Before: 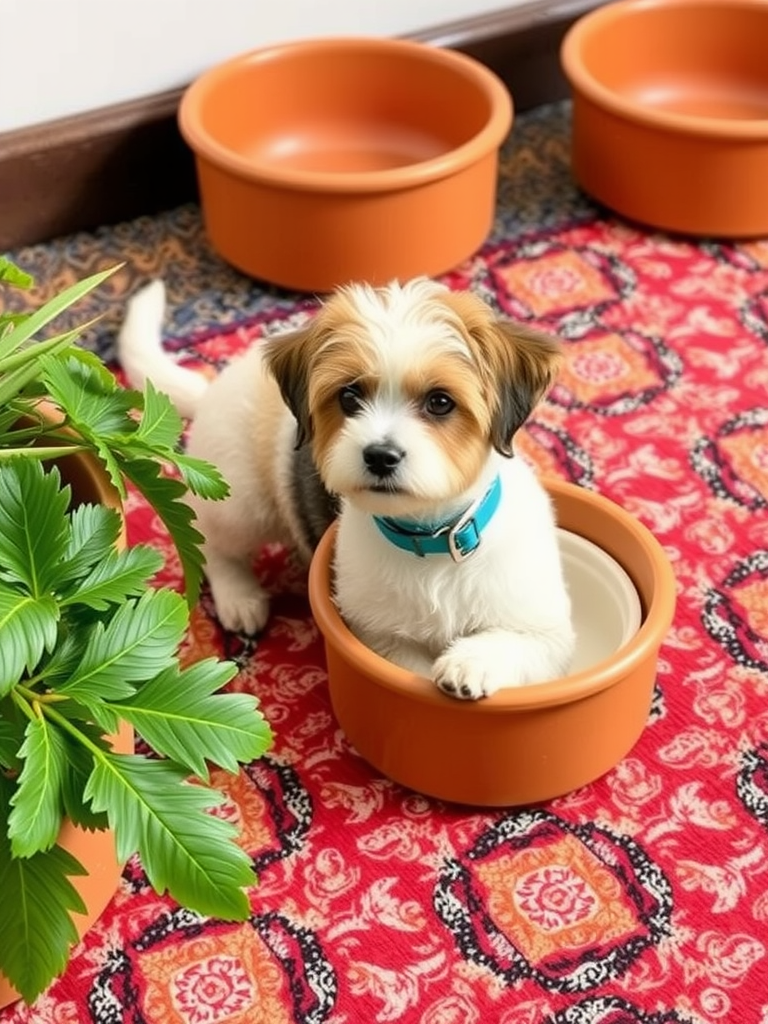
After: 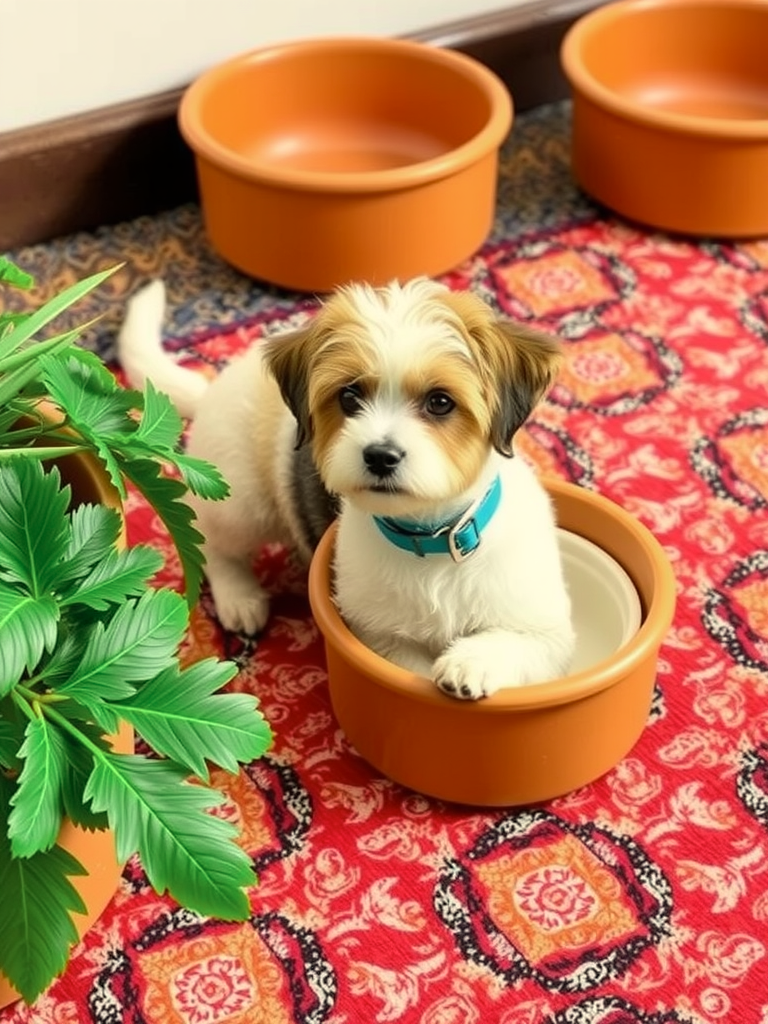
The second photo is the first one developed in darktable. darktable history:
white balance: red 1.029, blue 0.92
color zones: curves: ch2 [(0, 0.5) (0.143, 0.517) (0.286, 0.571) (0.429, 0.522) (0.571, 0.5) (0.714, 0.5) (0.857, 0.5) (1, 0.5)]
